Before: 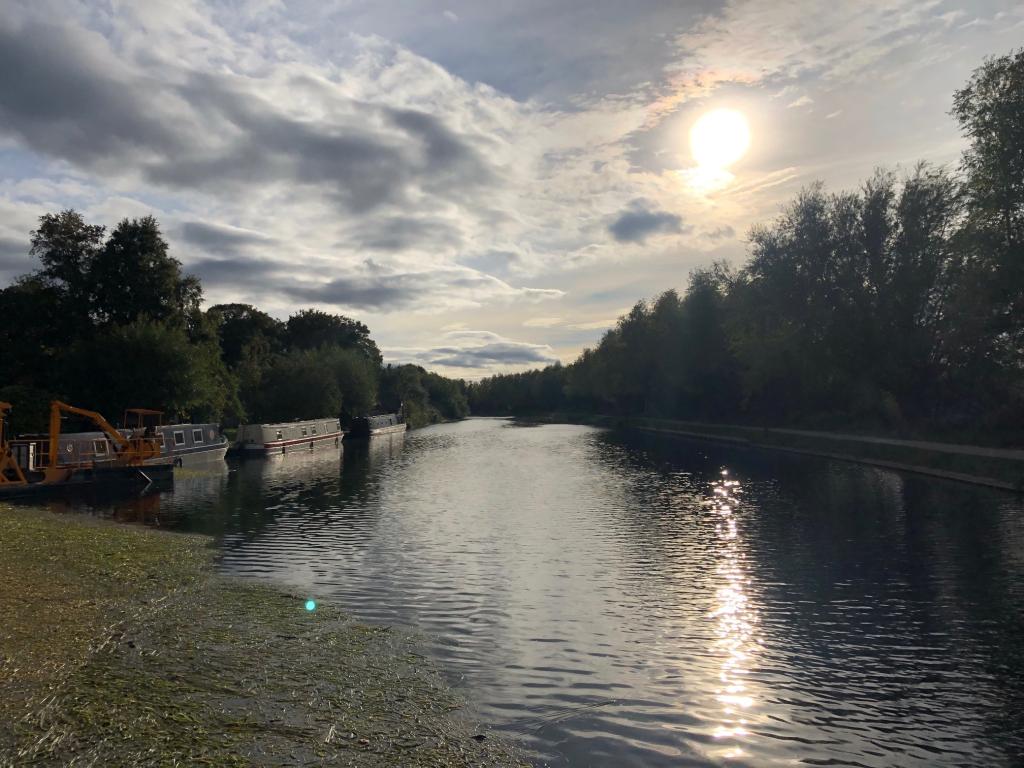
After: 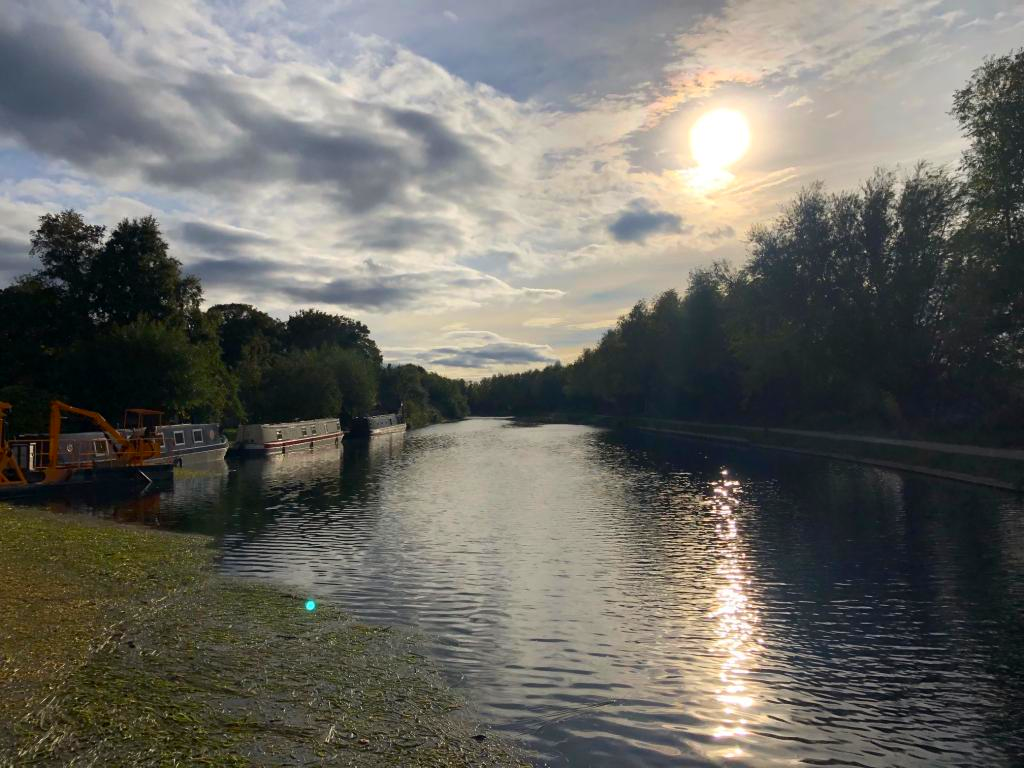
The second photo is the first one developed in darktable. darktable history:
contrast brightness saturation: brightness -0.029, saturation 0.349
